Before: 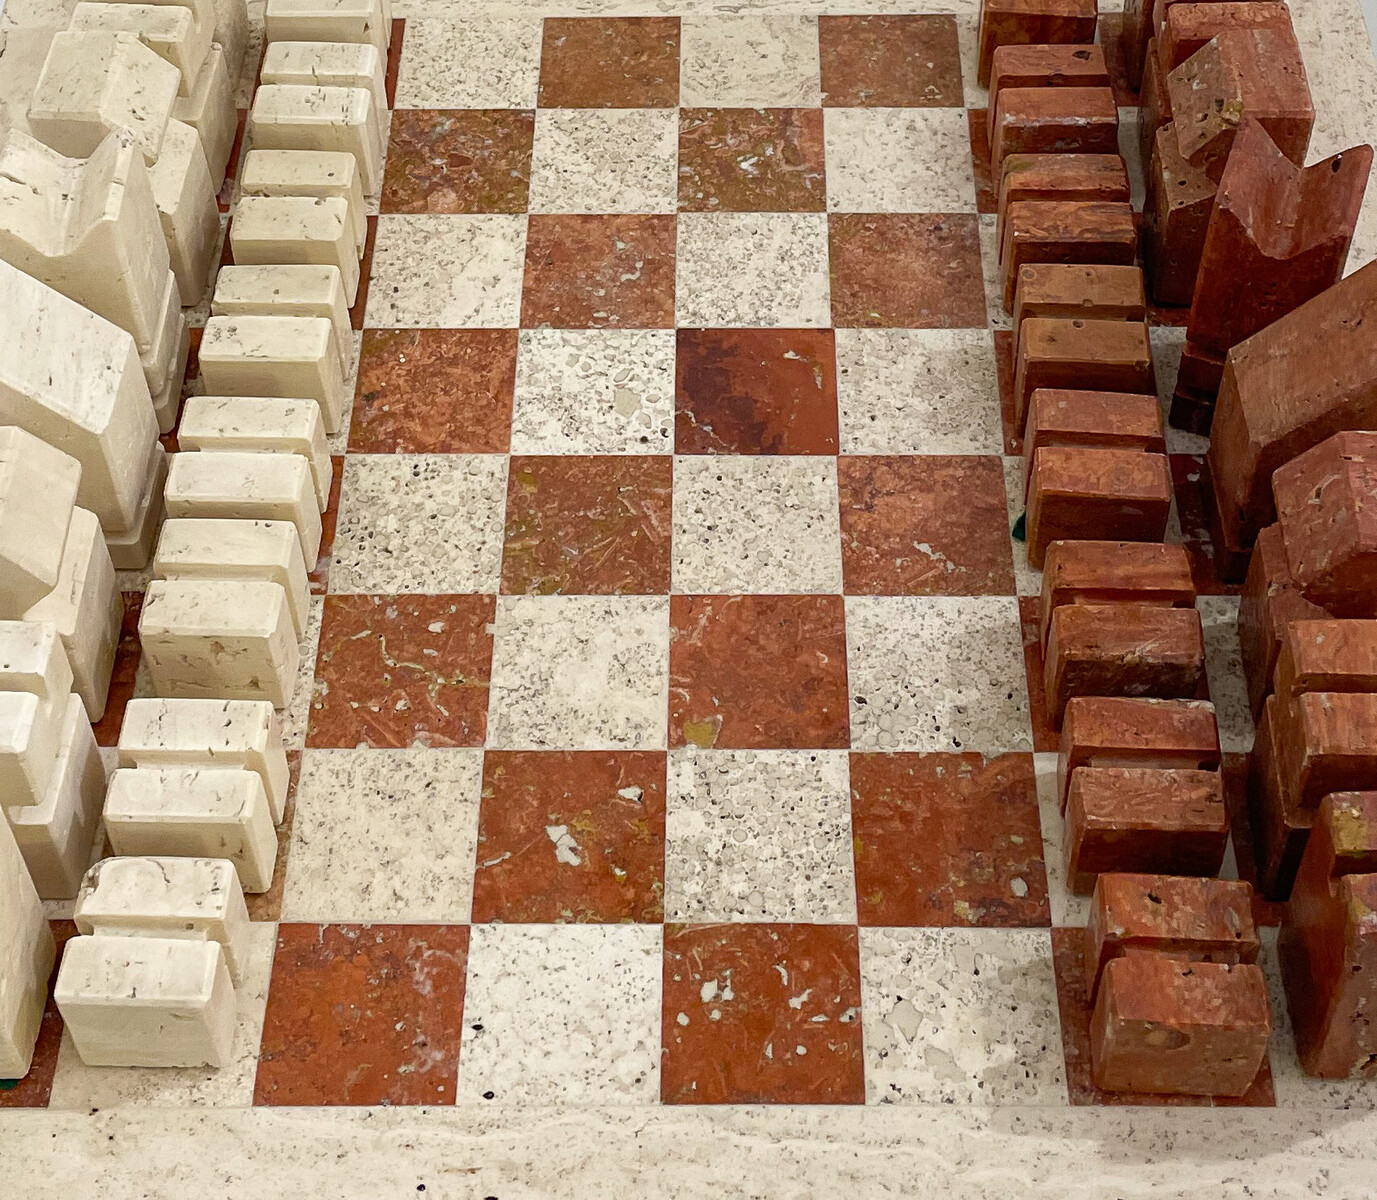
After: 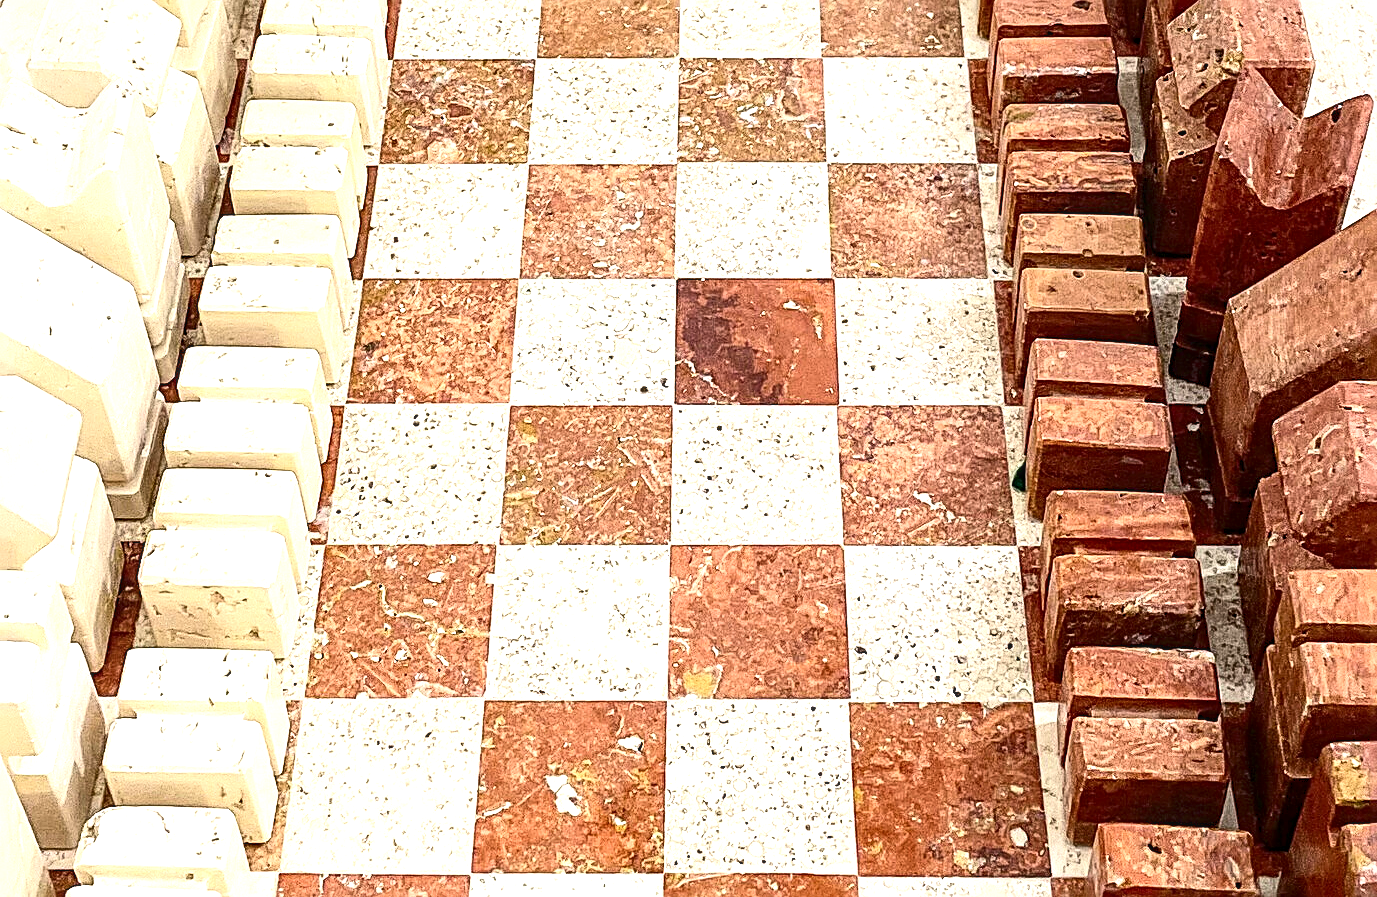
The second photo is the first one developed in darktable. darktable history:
crop: top 4.177%, bottom 21.064%
exposure: black level correction 0, exposure 1.465 EV, compensate exposure bias true, compensate highlight preservation false
local contrast: detail 130%
color zones: curves: ch1 [(0, 0.469) (0.01, 0.469) (0.12, 0.446) (0.248, 0.469) (0.5, 0.5) (0.748, 0.5) (0.99, 0.469) (1, 0.469)], mix 25.01%
contrast brightness saturation: contrast 0.281
sharpen: radius 2.695, amount 0.662
levels: mode automatic
